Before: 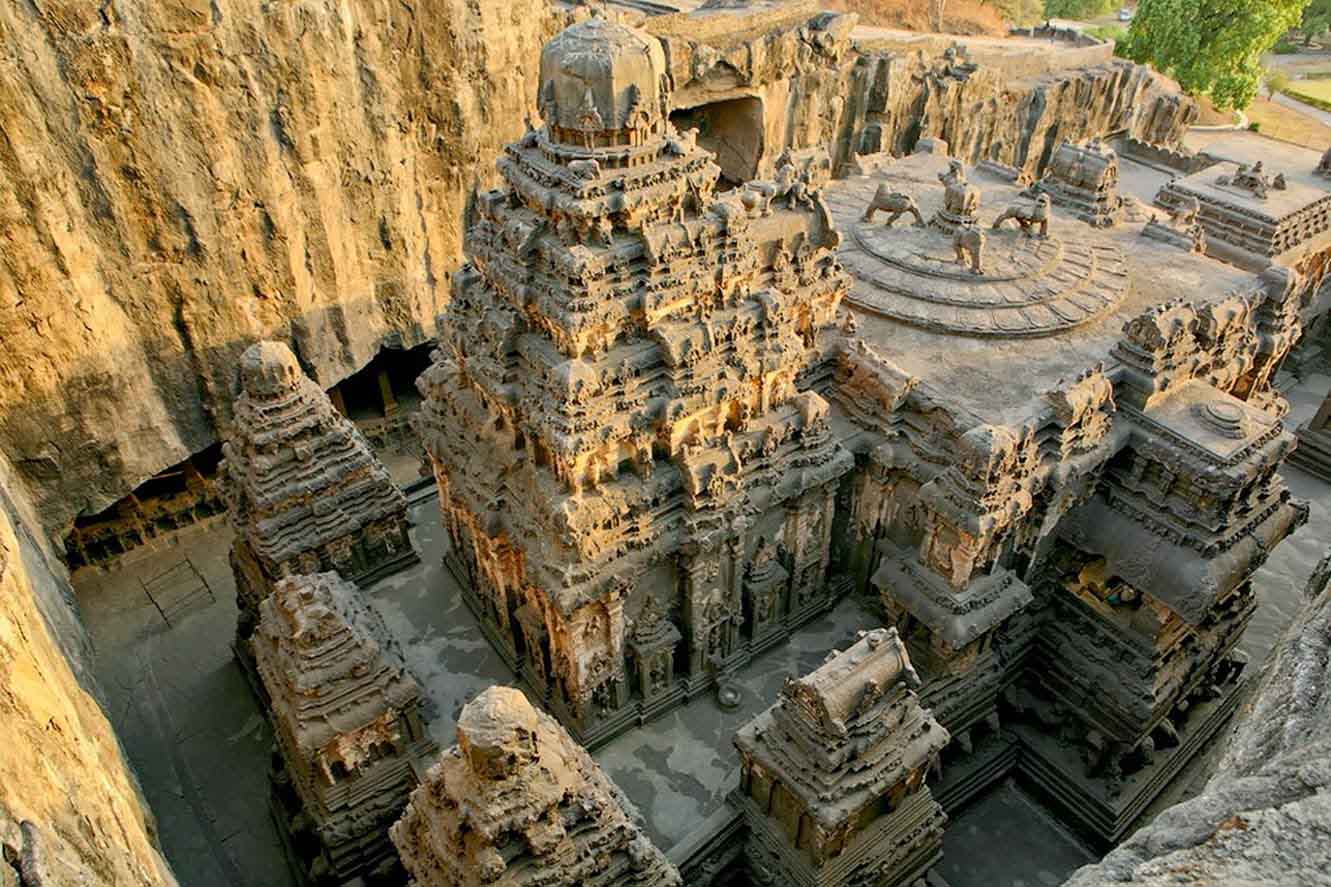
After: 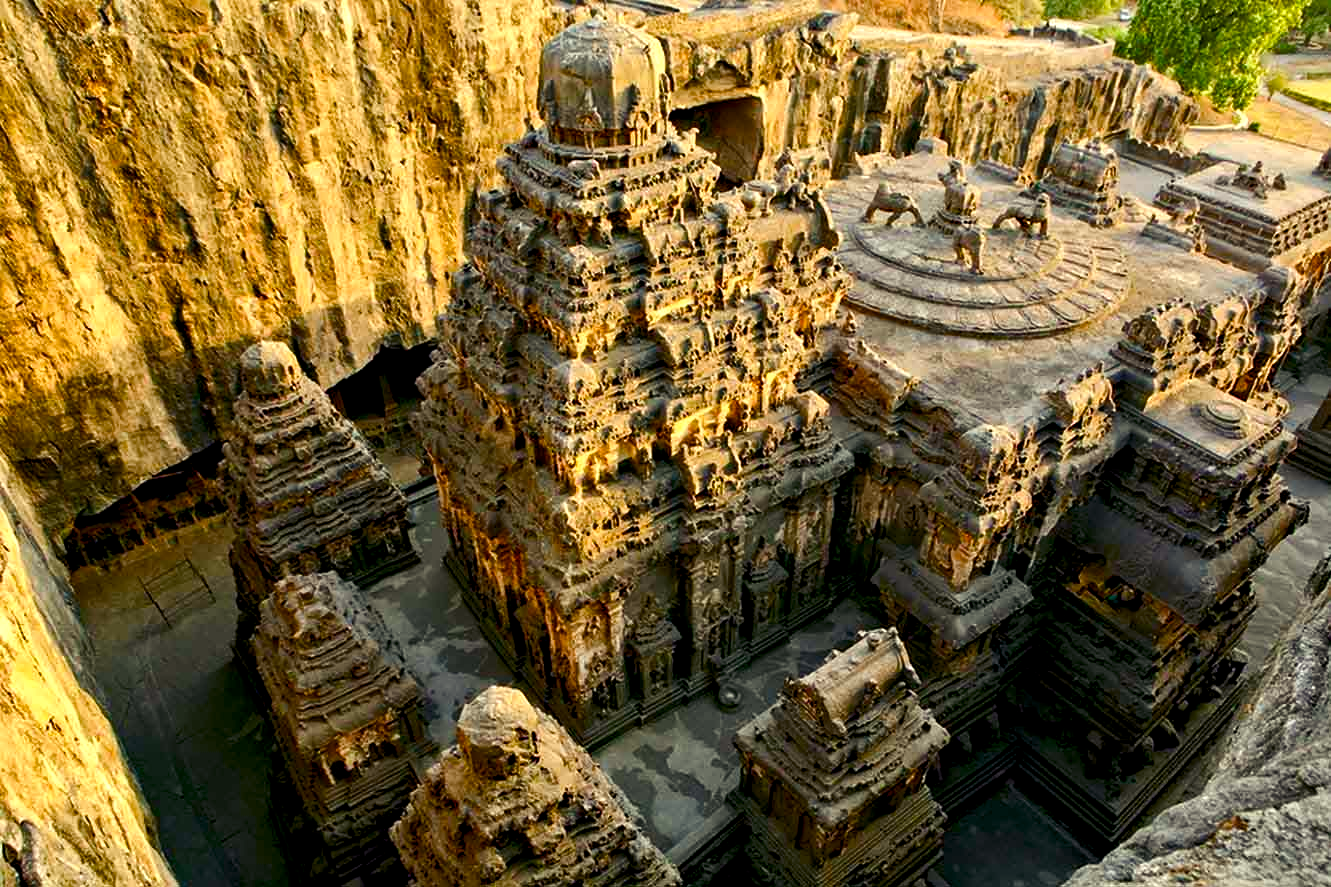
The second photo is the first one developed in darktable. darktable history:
contrast brightness saturation: contrast 0.07, brightness -0.13, saturation 0.06
color balance rgb: shadows lift › luminance -21.66%, shadows lift › chroma 6.57%, shadows lift › hue 270°, power › chroma 0.68%, power › hue 60°, highlights gain › luminance 6.08%, highlights gain › chroma 1.33%, highlights gain › hue 90°, global offset › luminance -0.87%, perceptual saturation grading › global saturation 26.86%, perceptual saturation grading › highlights -28.39%, perceptual saturation grading › mid-tones 15.22%, perceptual saturation grading › shadows 33.98%, perceptual brilliance grading › highlights 10%, perceptual brilliance grading › mid-tones 5%
